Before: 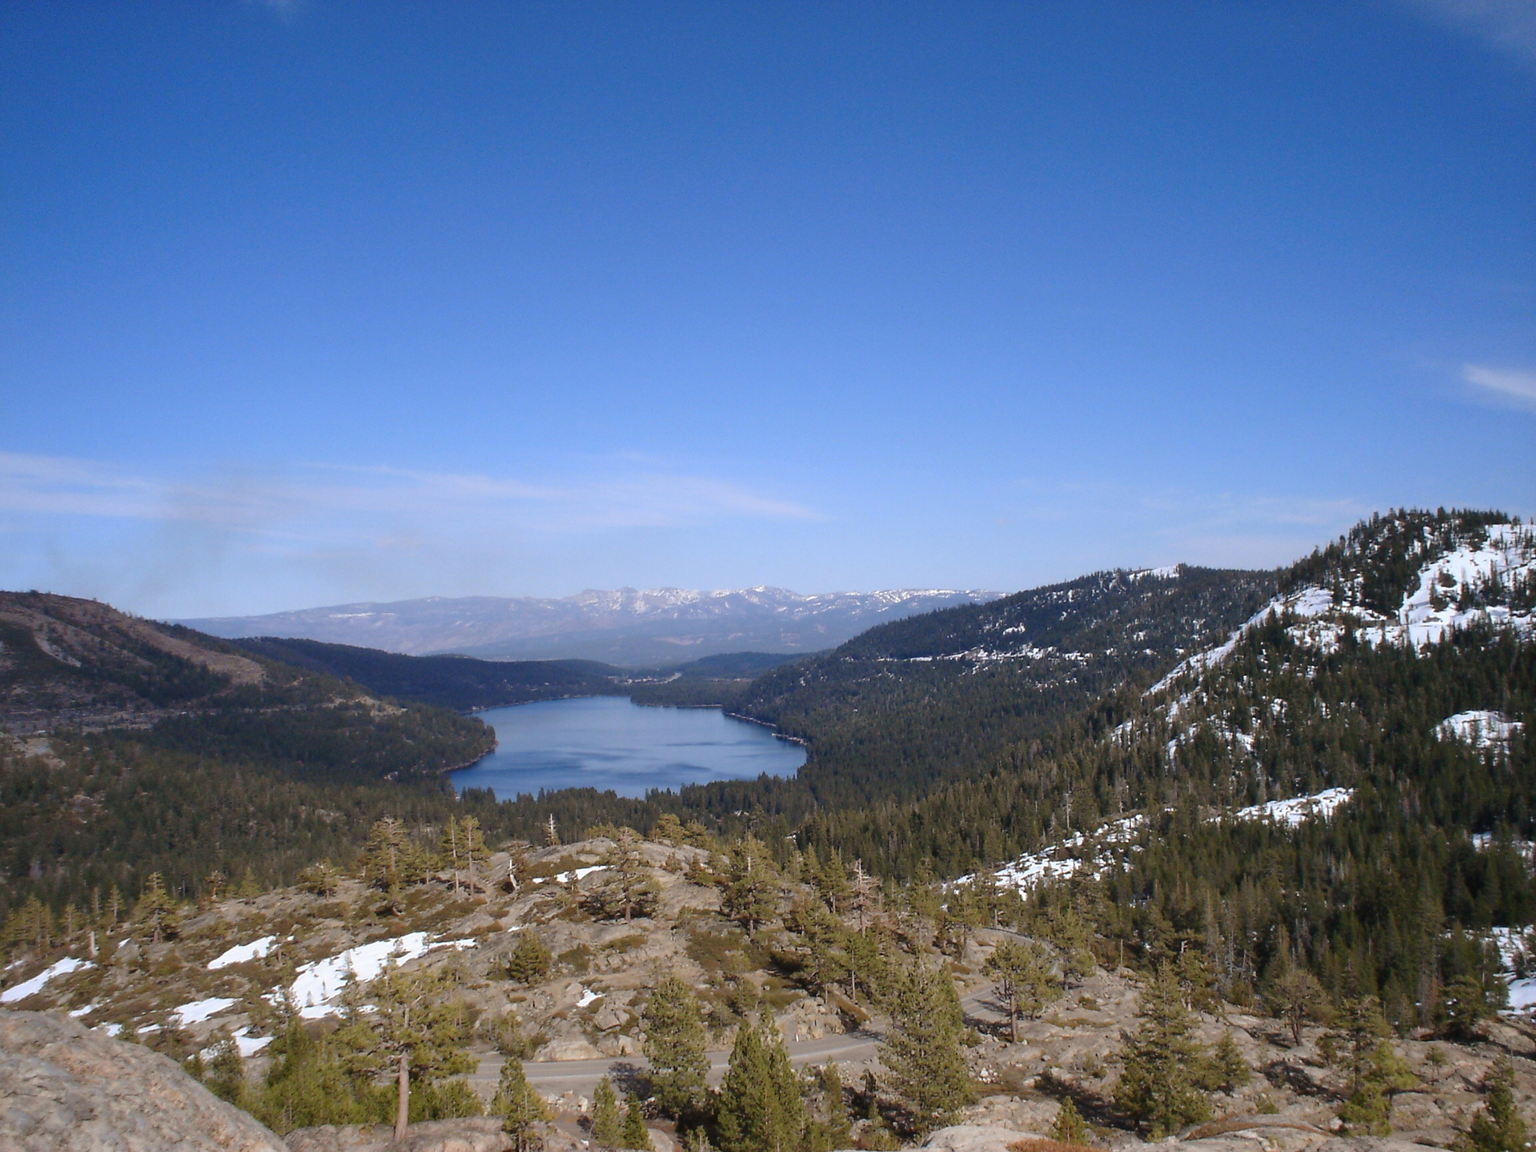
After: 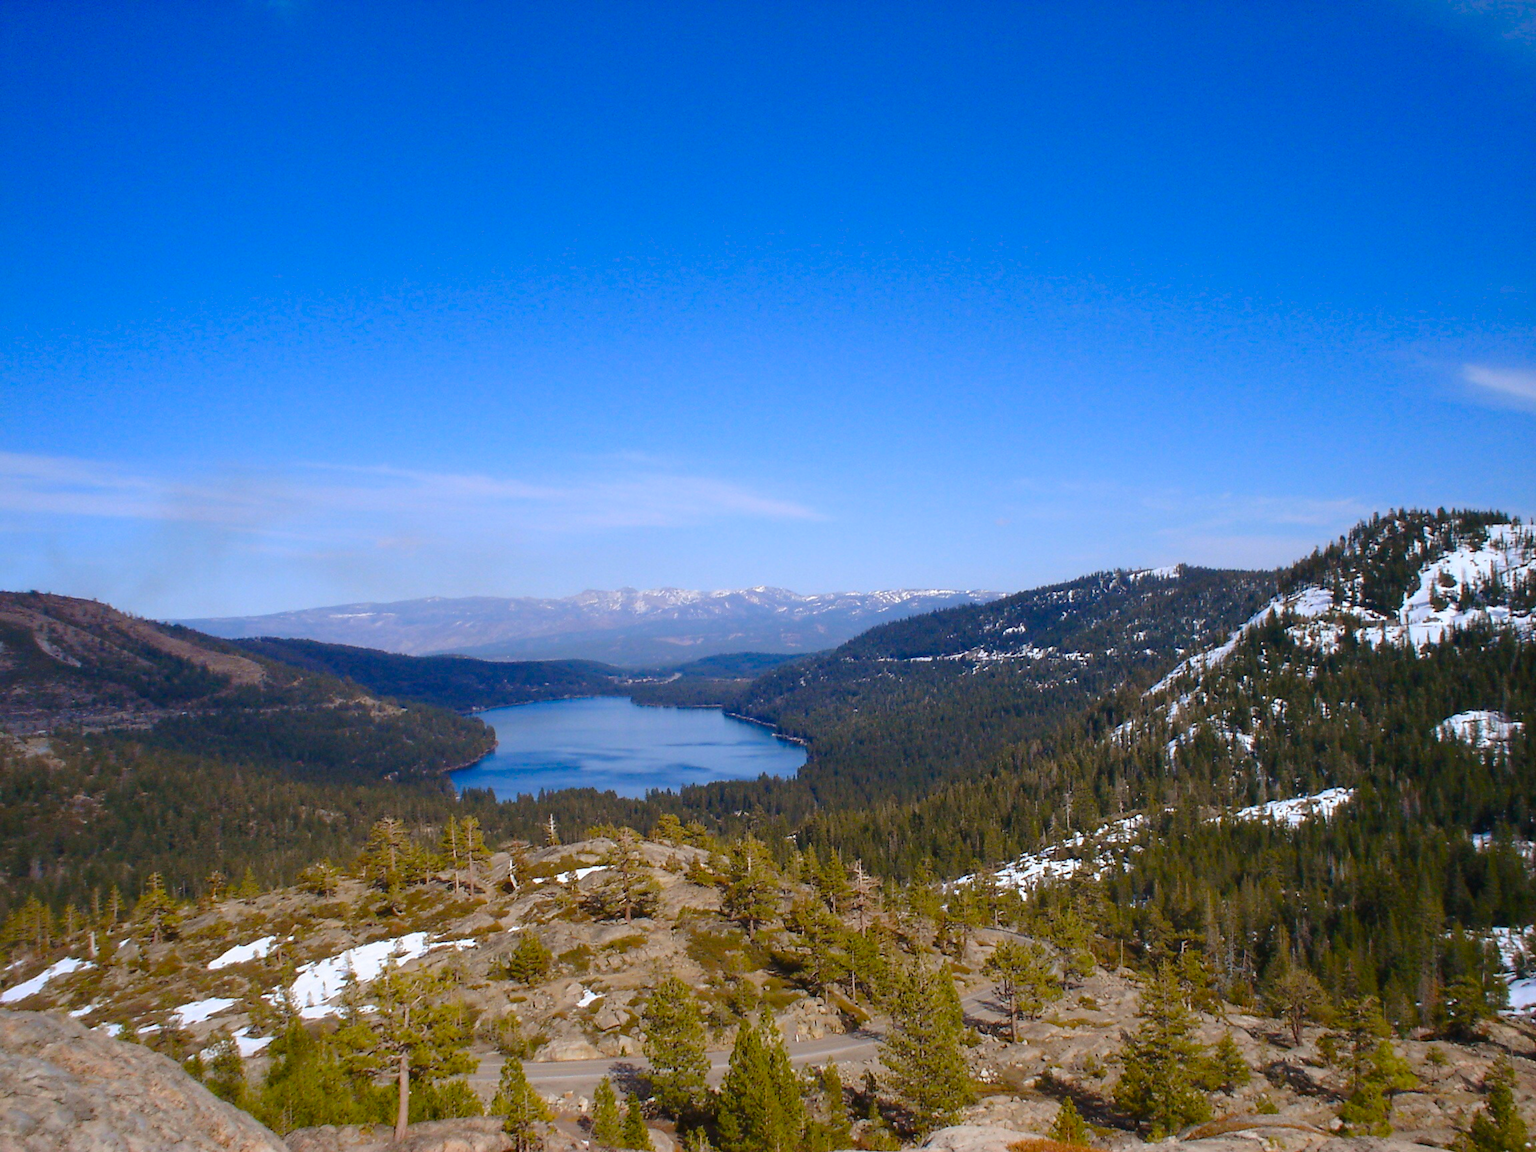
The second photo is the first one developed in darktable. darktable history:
color balance rgb: linear chroma grading › shadows 31.311%, linear chroma grading › global chroma -2.057%, linear chroma grading › mid-tones 4.051%, perceptual saturation grading › global saturation 29.645%, global vibrance 20%
